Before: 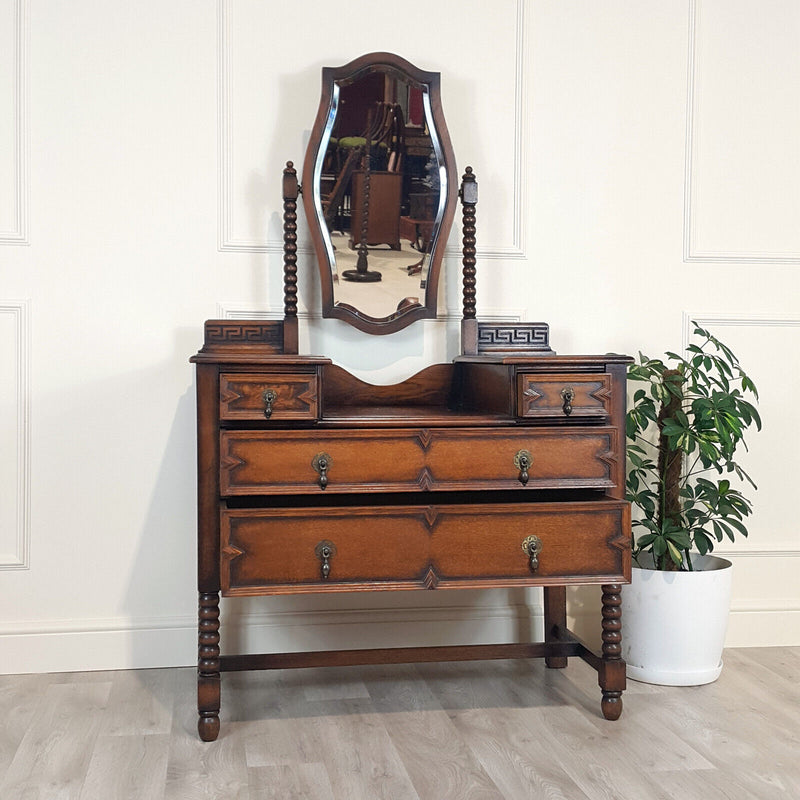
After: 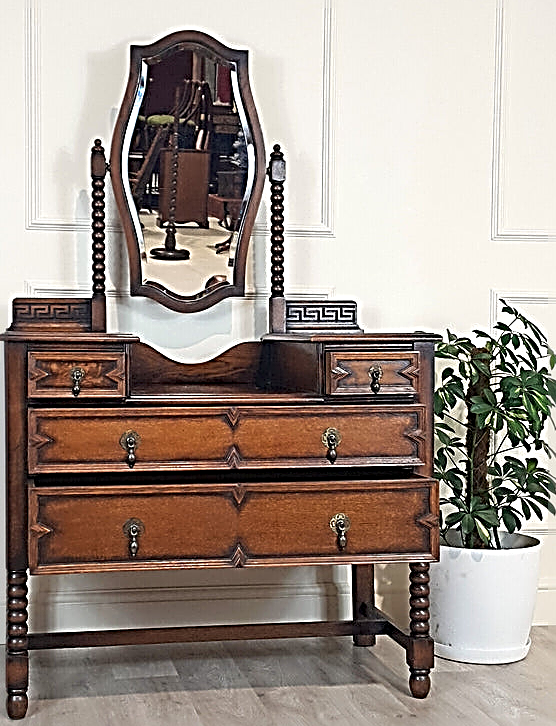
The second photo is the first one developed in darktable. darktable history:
sharpen: radius 3.158, amount 1.731
crop and rotate: left 24.034%, top 2.838%, right 6.406%, bottom 6.299%
